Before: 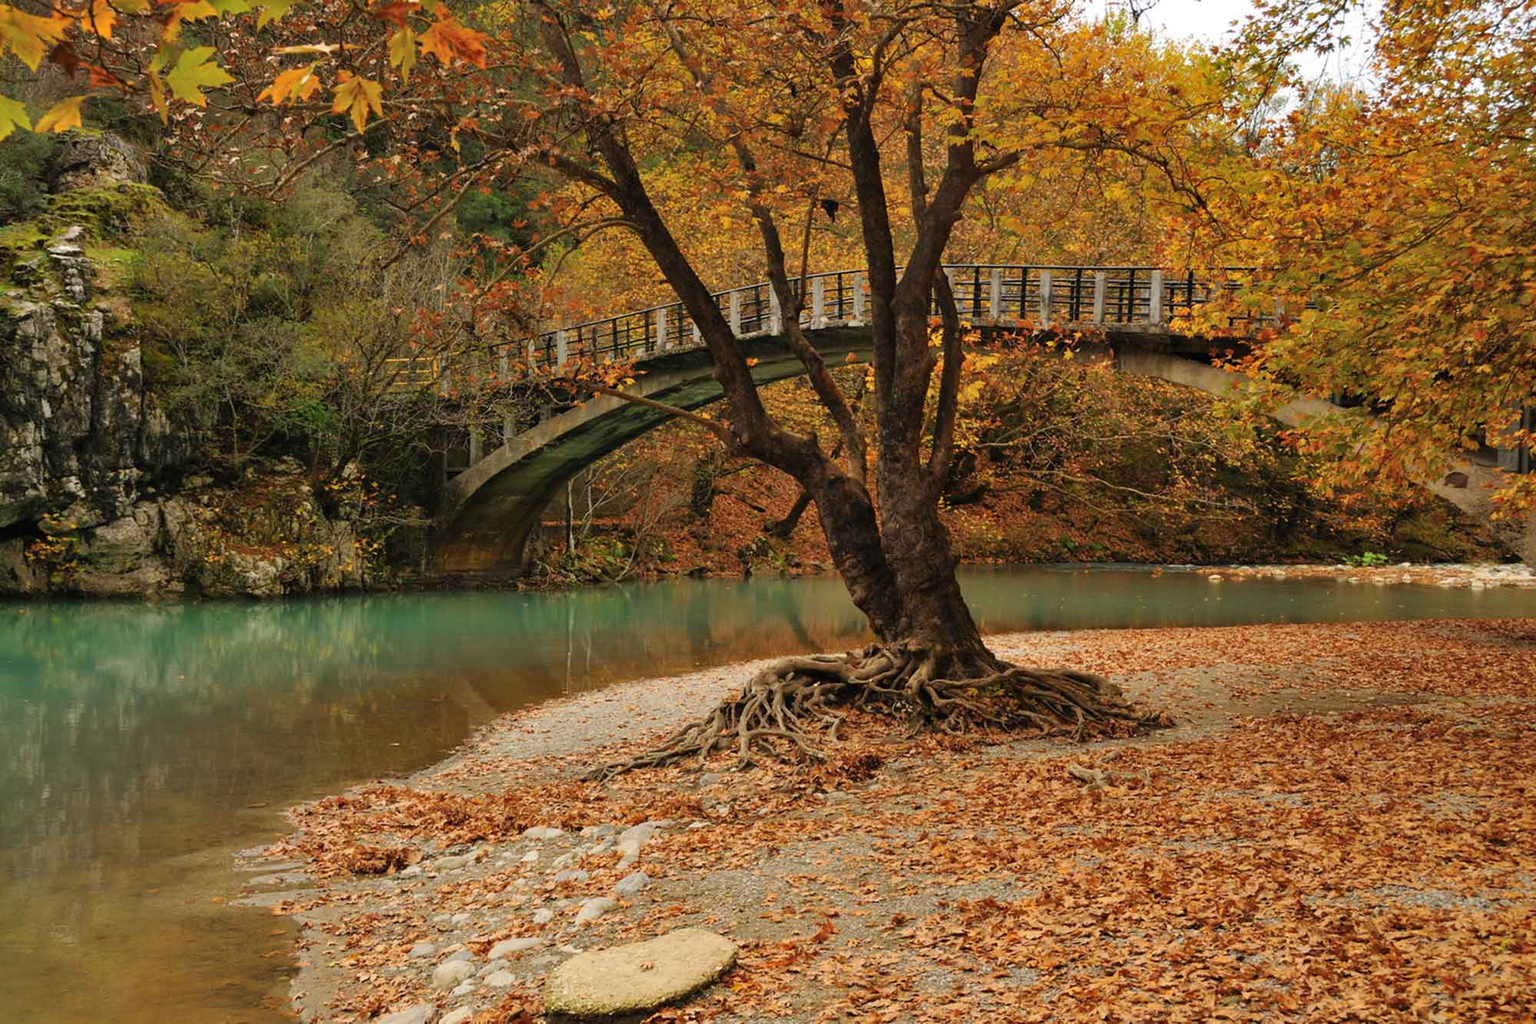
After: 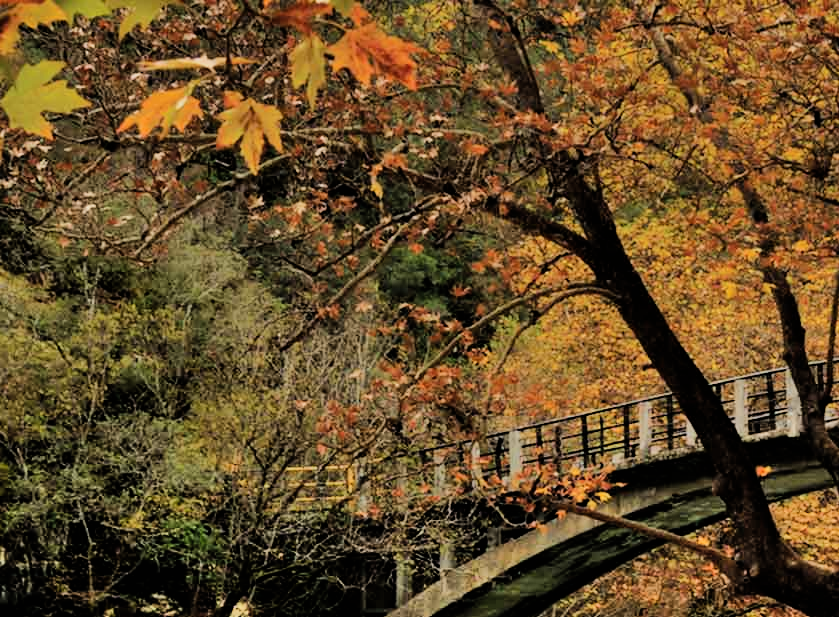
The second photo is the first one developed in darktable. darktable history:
shadows and highlights: soften with gaussian
crop and rotate: left 10.817%, top 0.062%, right 47.194%, bottom 53.626%
filmic rgb: black relative exposure -5 EV, hardness 2.88, contrast 1.3
